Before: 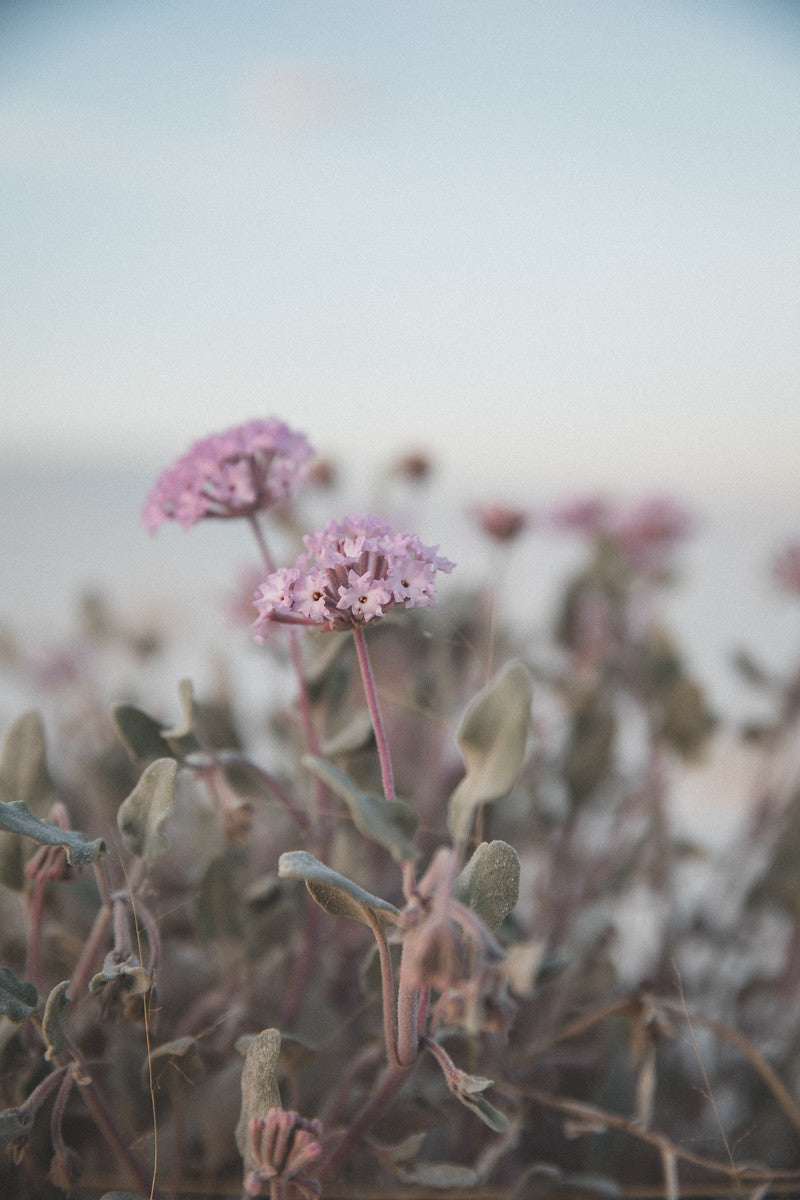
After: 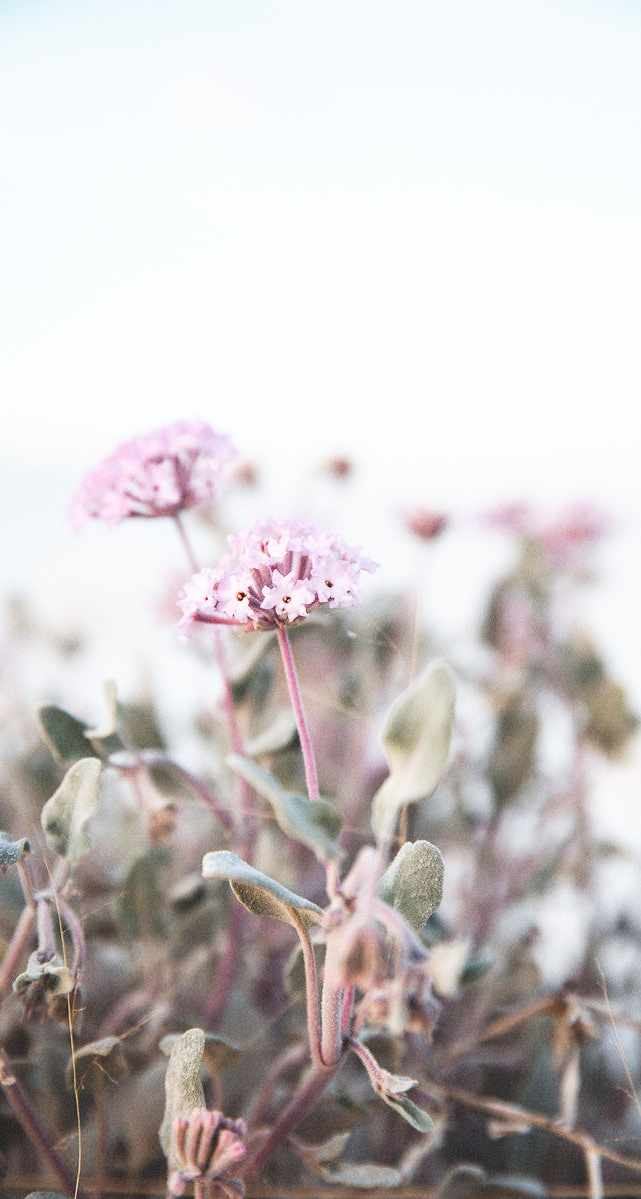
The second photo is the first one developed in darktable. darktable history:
white balance: red 0.98, blue 1.034
crop and rotate: left 9.597%, right 10.195%
tone equalizer: on, module defaults
base curve: curves: ch0 [(0, 0) (0.007, 0.004) (0.027, 0.03) (0.046, 0.07) (0.207, 0.54) (0.442, 0.872) (0.673, 0.972) (1, 1)], preserve colors none
